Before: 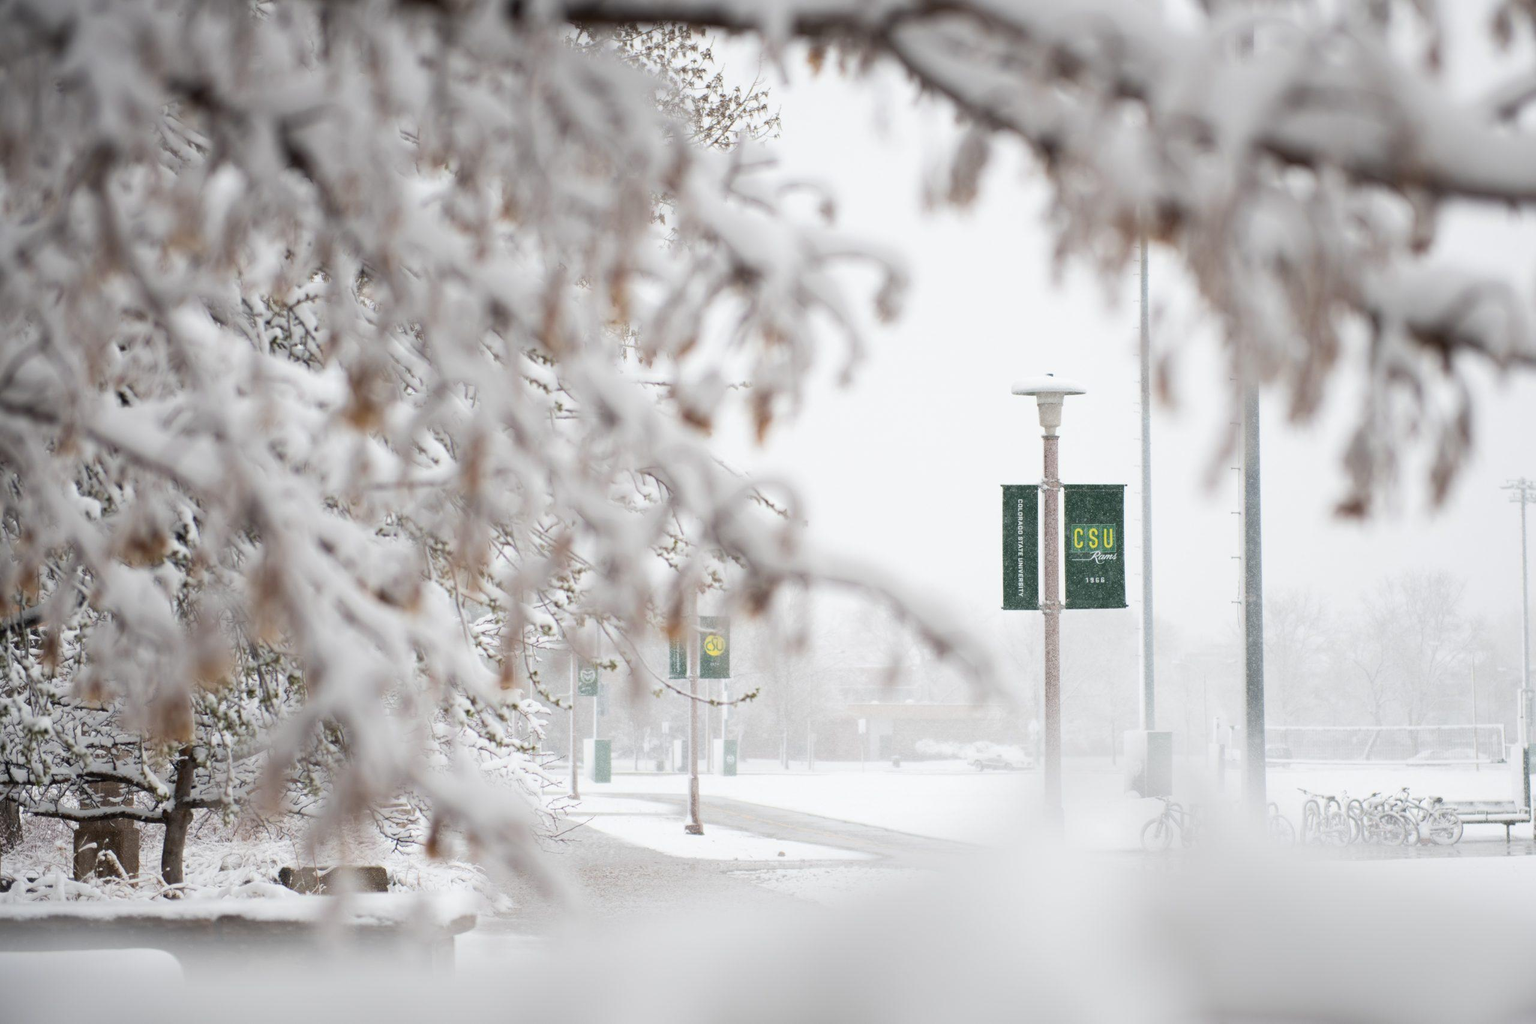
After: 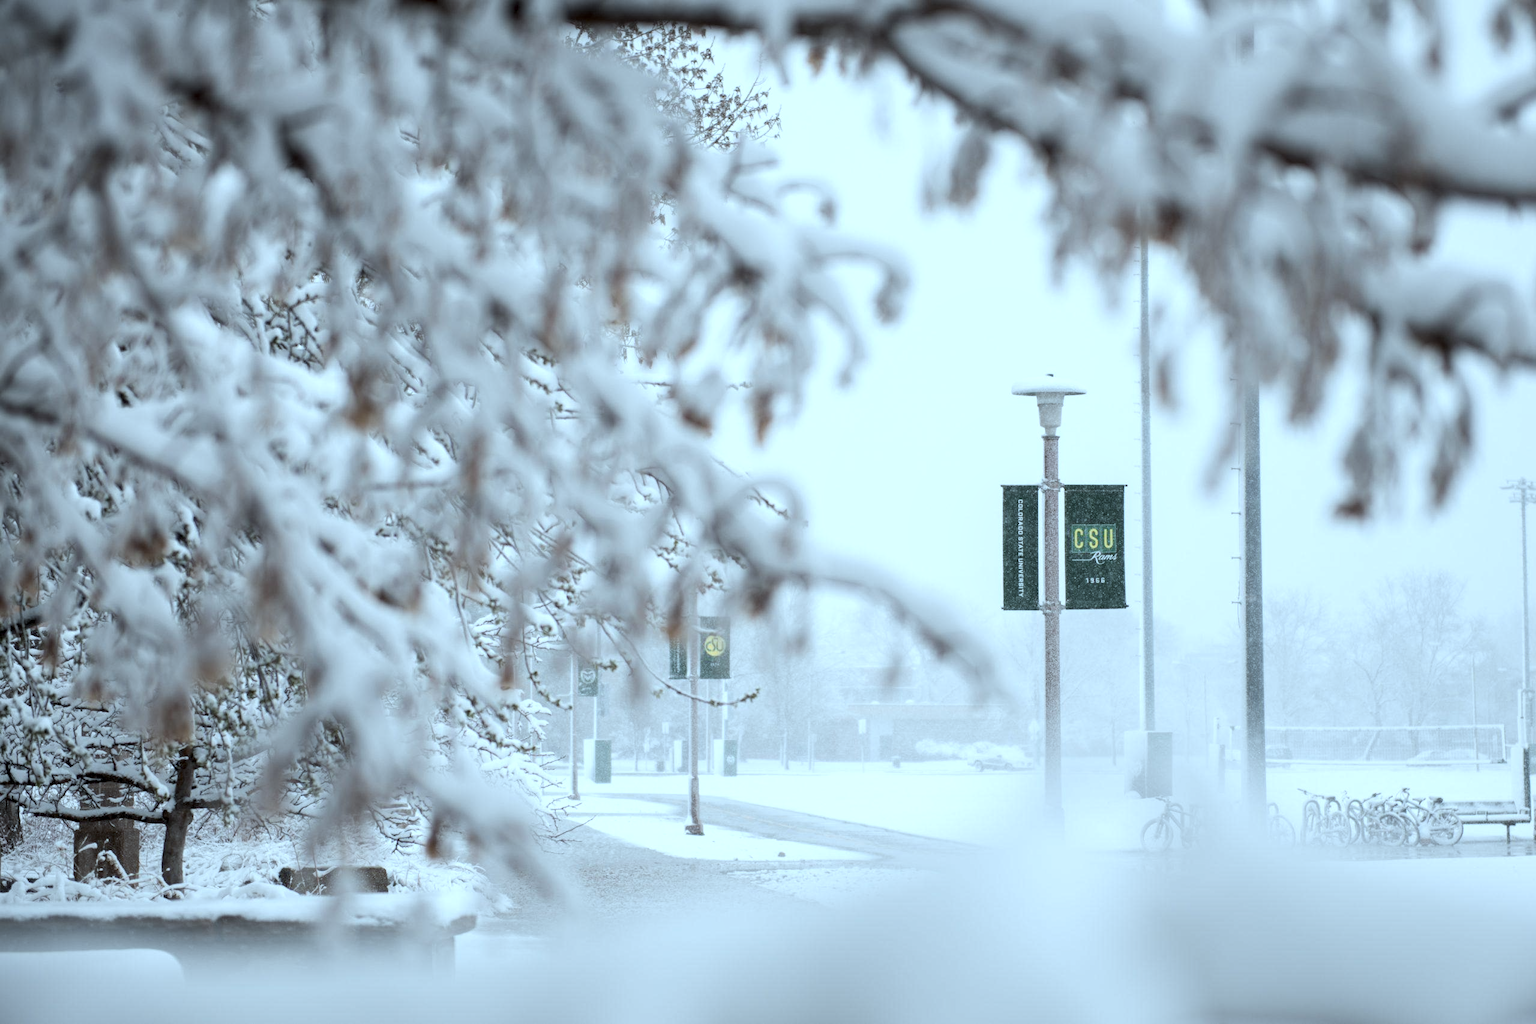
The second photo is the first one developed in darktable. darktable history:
color correction: highlights a* -12.64, highlights b* -18.1, saturation 0.7
local contrast: highlights 83%, shadows 81%
white balance: red 0.983, blue 1.036
